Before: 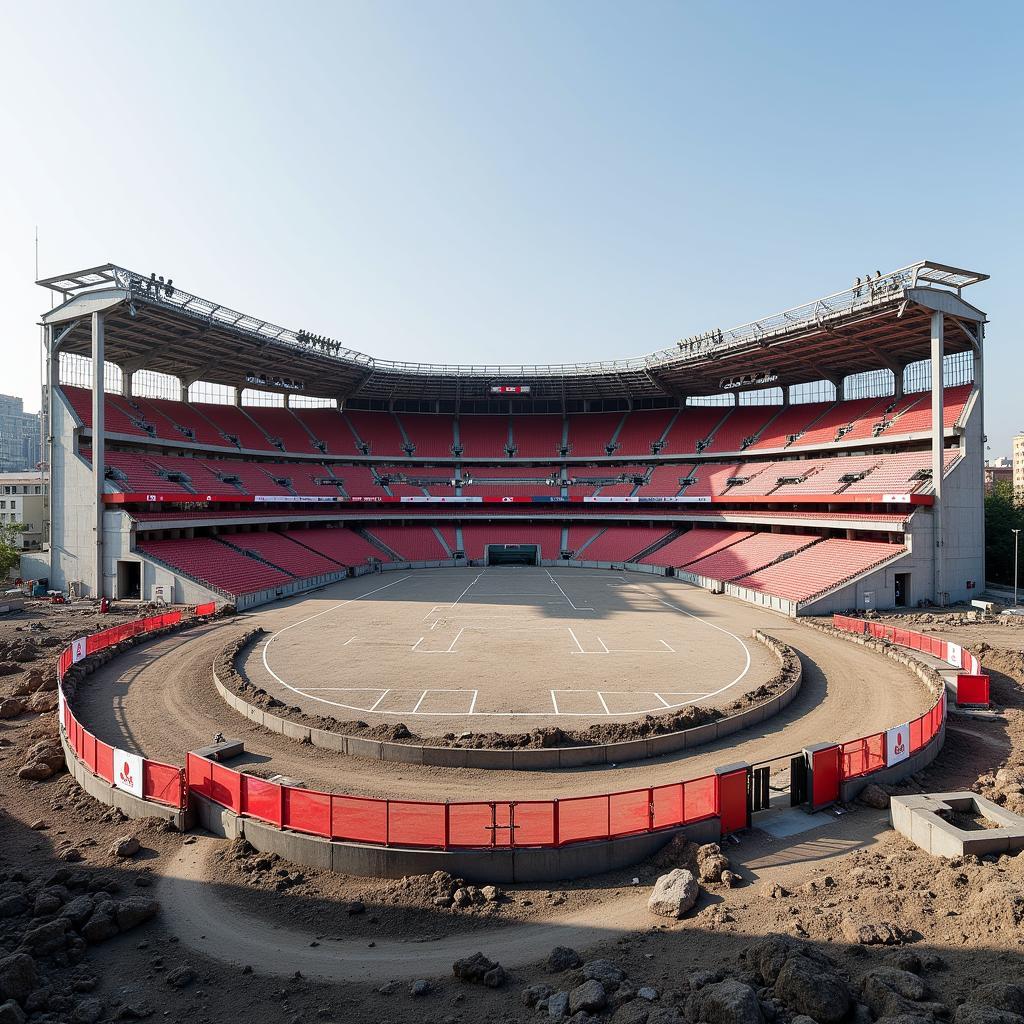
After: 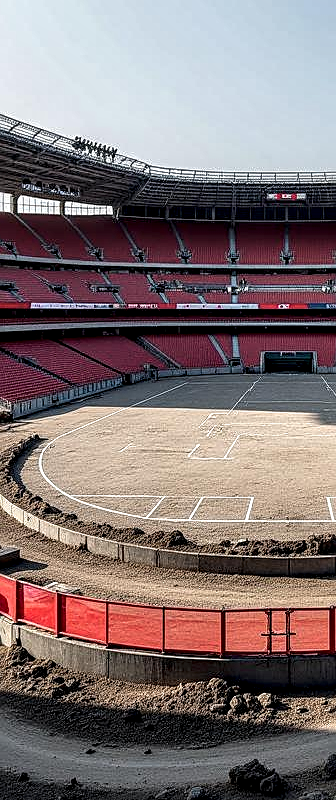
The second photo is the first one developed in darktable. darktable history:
crop and rotate: left 21.888%, top 18.865%, right 45.273%, bottom 2.976%
sharpen: on, module defaults
local contrast: highlights 21%, detail 198%
